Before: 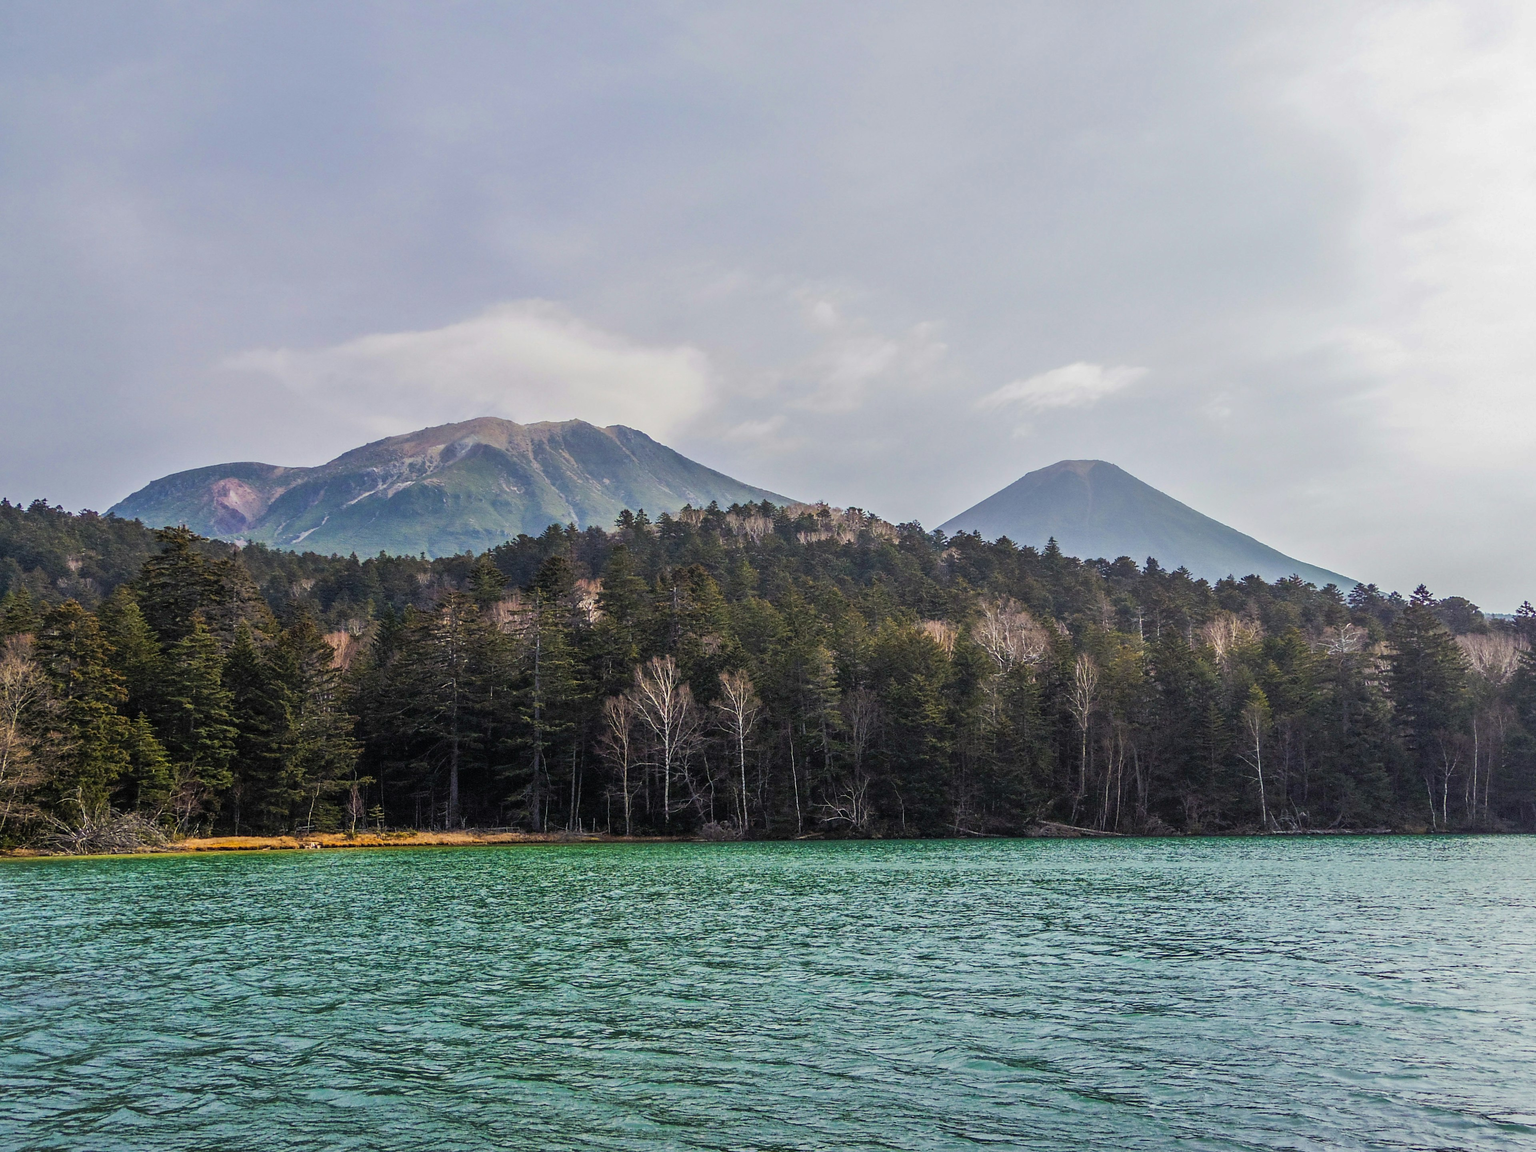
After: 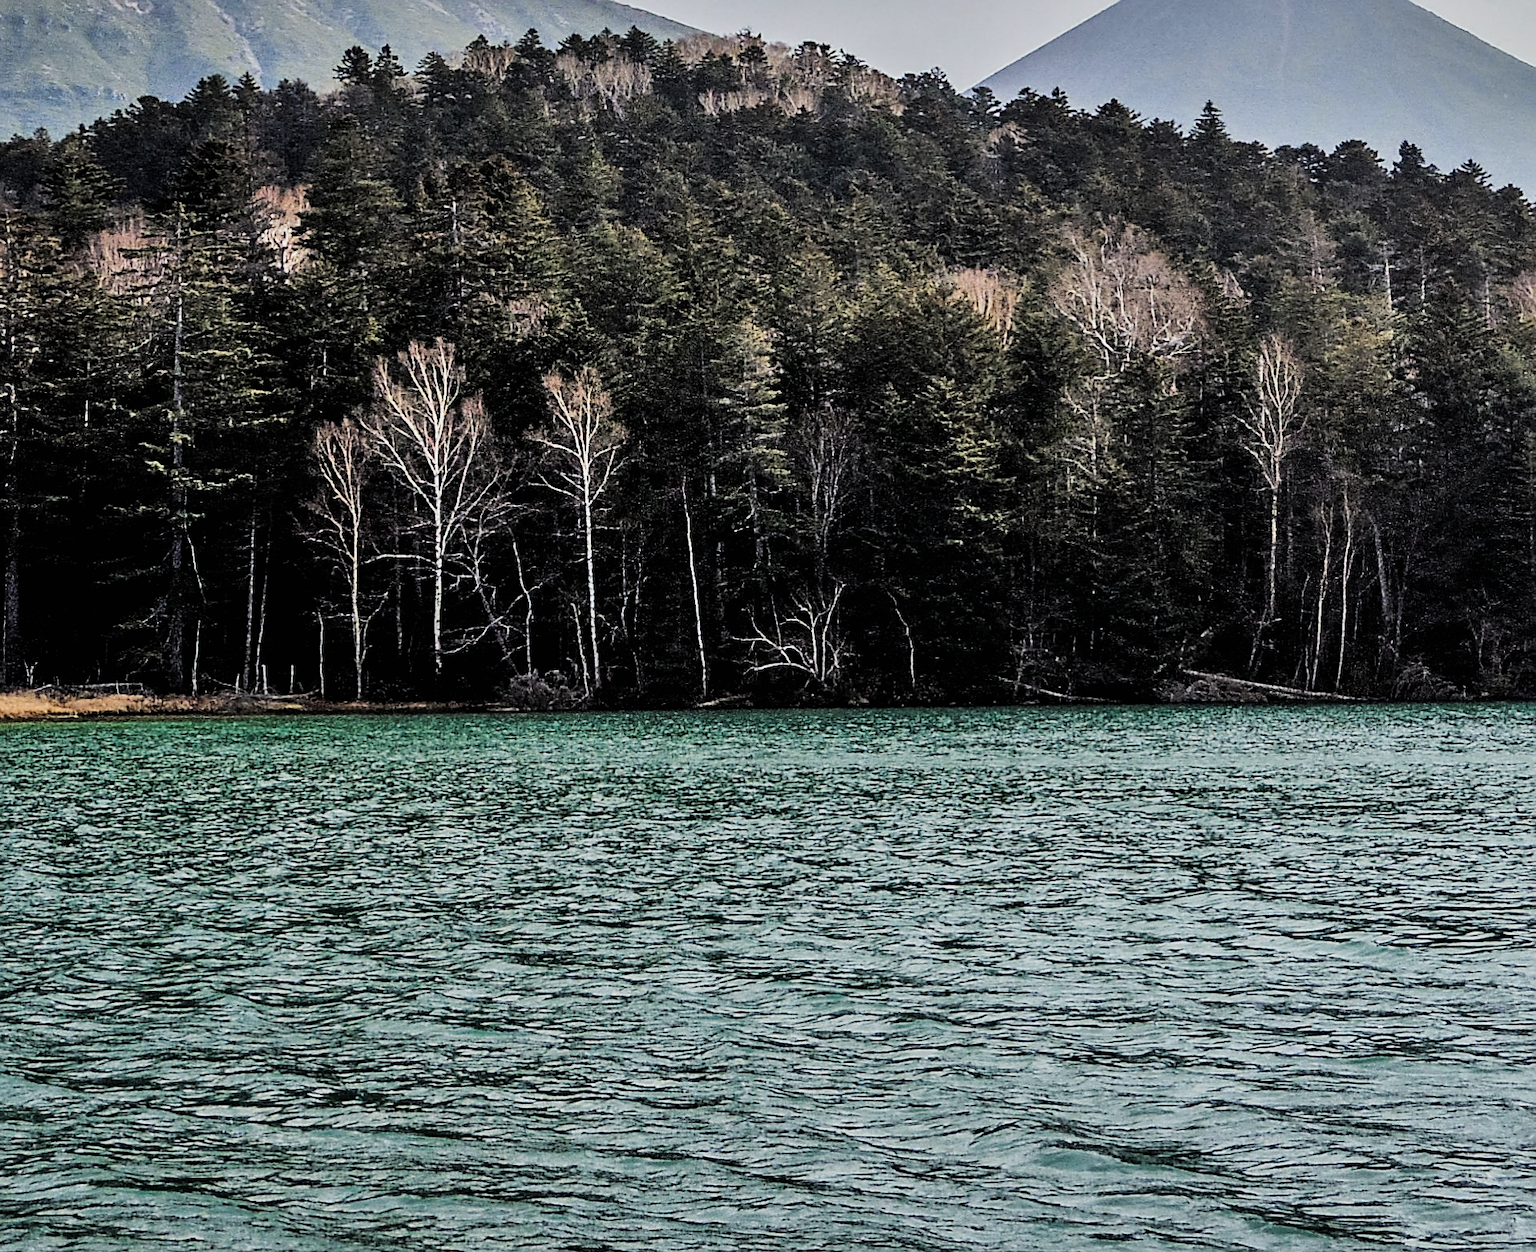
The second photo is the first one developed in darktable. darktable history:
sharpen: on, module defaults
crop: left 29.212%, top 42.254%, right 20.881%, bottom 3.478%
color zones: curves: ch0 [(0, 0.5) (0.125, 0.4) (0.25, 0.5) (0.375, 0.4) (0.5, 0.4) (0.625, 0.6) (0.75, 0.6) (0.875, 0.5)]; ch1 [(0, 0.35) (0.125, 0.45) (0.25, 0.35) (0.375, 0.35) (0.5, 0.35) (0.625, 0.35) (0.75, 0.45) (0.875, 0.35)]; ch2 [(0, 0.6) (0.125, 0.5) (0.25, 0.5) (0.375, 0.6) (0.5, 0.6) (0.625, 0.5) (0.75, 0.5) (0.875, 0.5)]
filmic rgb: black relative exposure -5.13 EV, white relative exposure 3.55 EV, threshold 5.95 EV, hardness 3.17, contrast 1.393, highlights saturation mix -48.69%, enable highlight reconstruction true
shadows and highlights: low approximation 0.01, soften with gaussian
